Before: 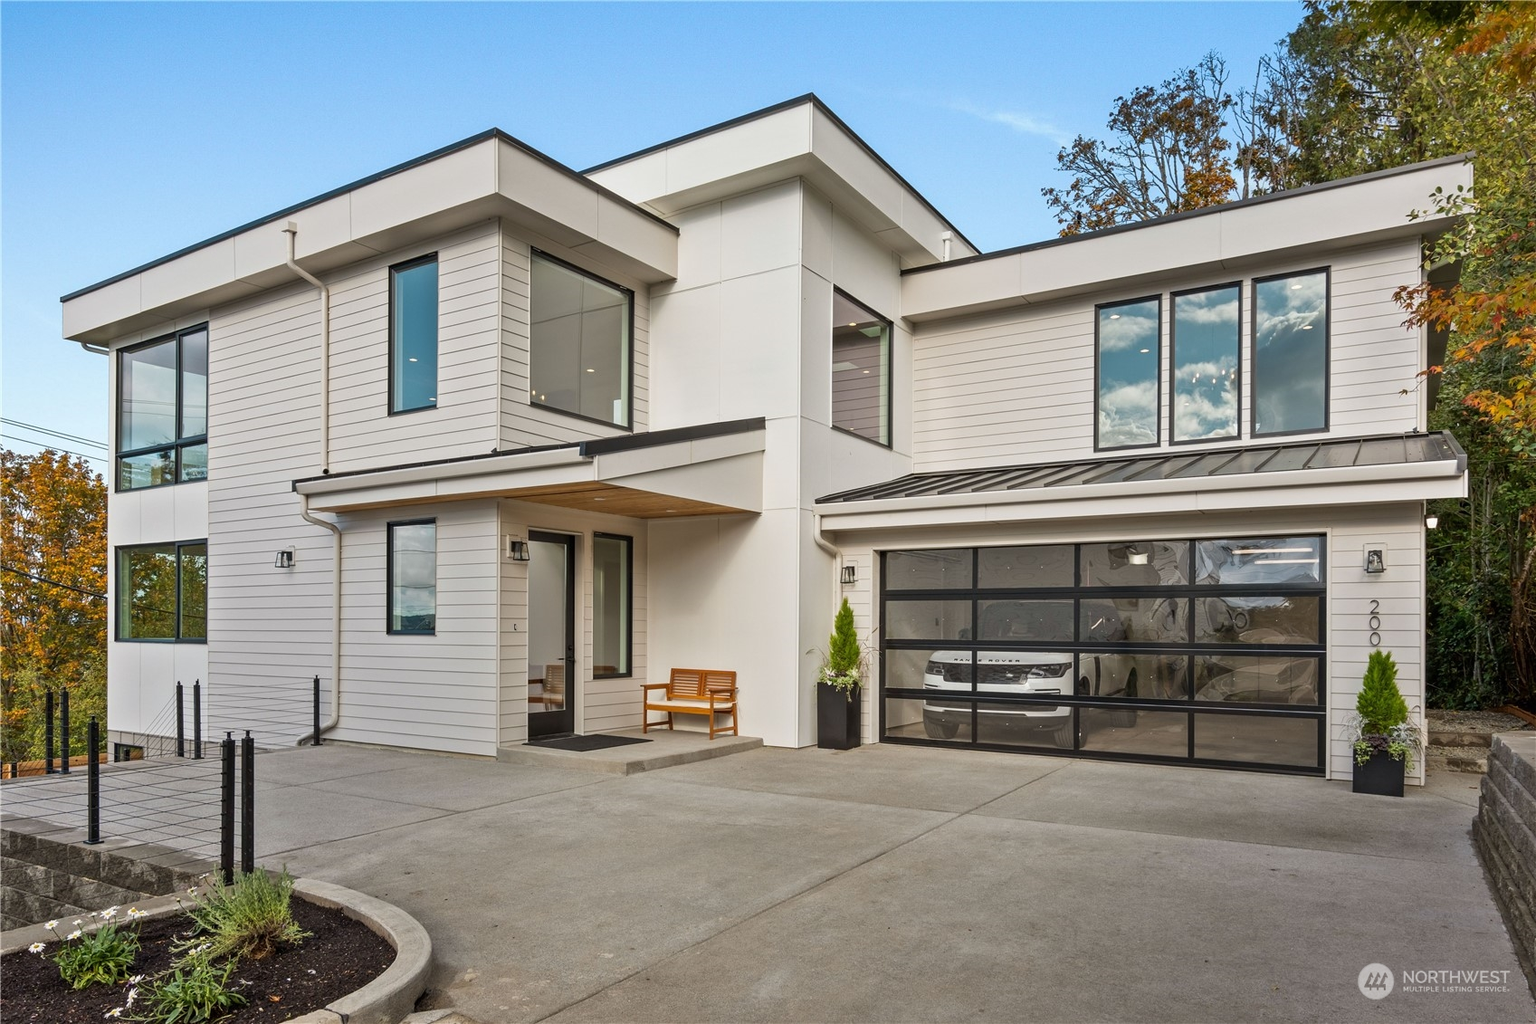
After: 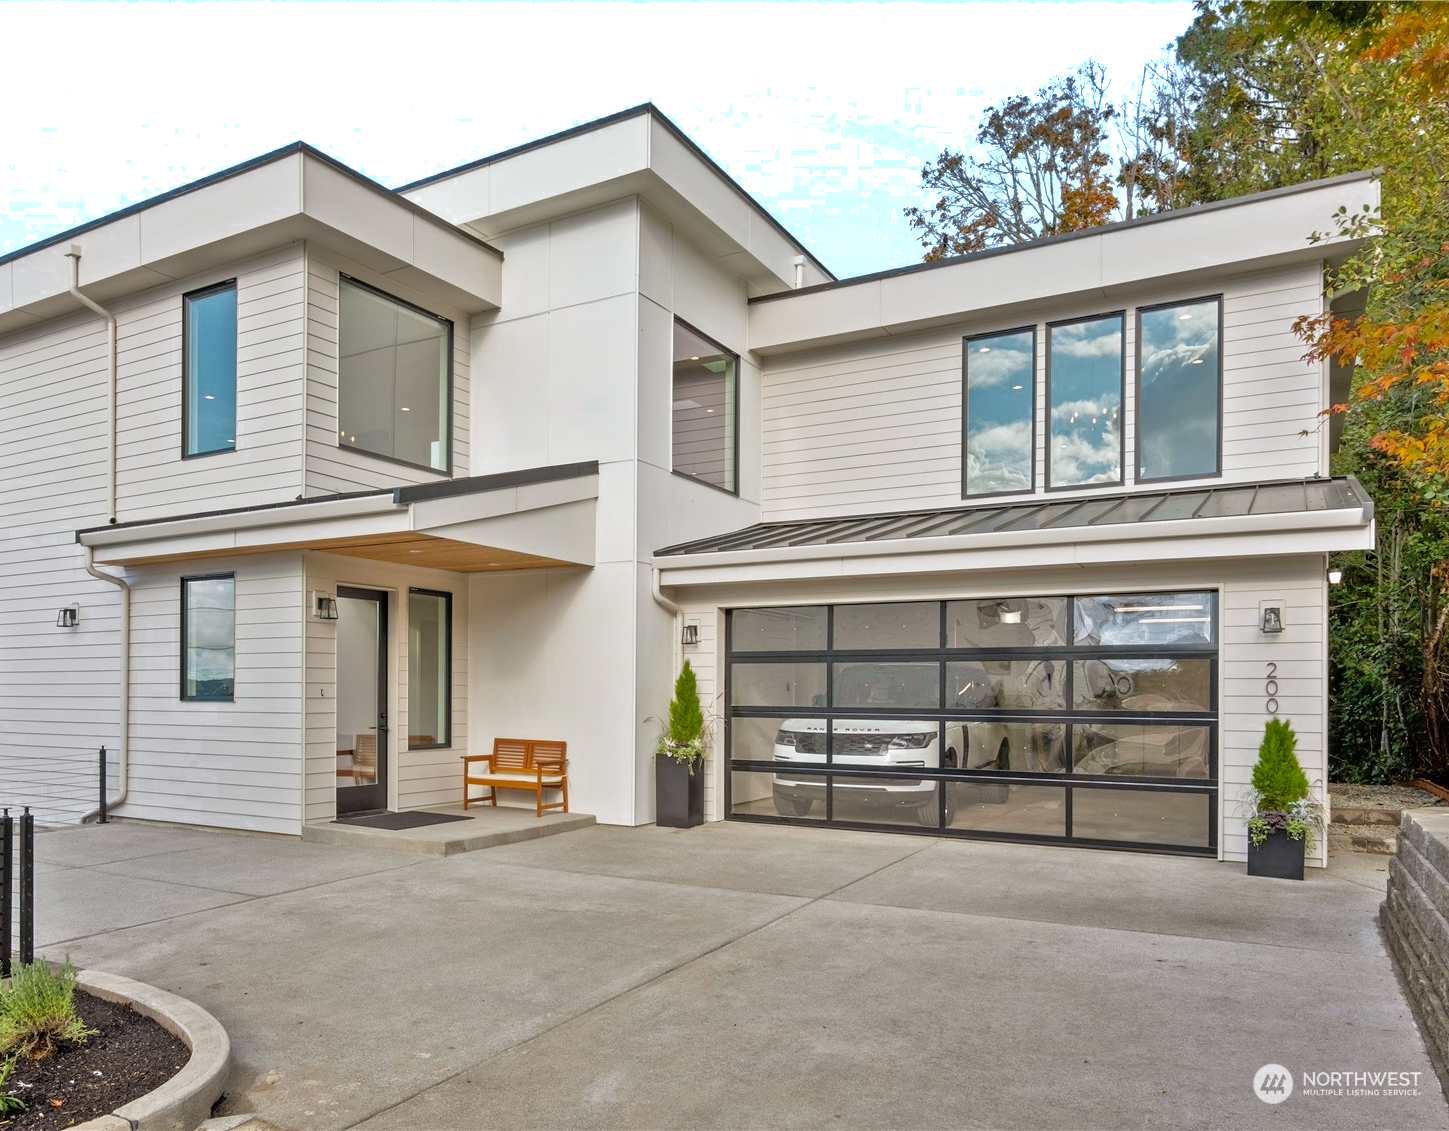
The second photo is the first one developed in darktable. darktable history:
white balance: red 0.988, blue 1.017
crop and rotate: left 14.584%
color zones: curves: ch0 [(0.203, 0.433) (0.607, 0.517) (0.697, 0.696) (0.705, 0.897)]
tone equalizer: -7 EV 0.15 EV, -6 EV 0.6 EV, -5 EV 1.15 EV, -4 EV 1.33 EV, -3 EV 1.15 EV, -2 EV 0.6 EV, -1 EV 0.15 EV, mask exposure compensation -0.5 EV
